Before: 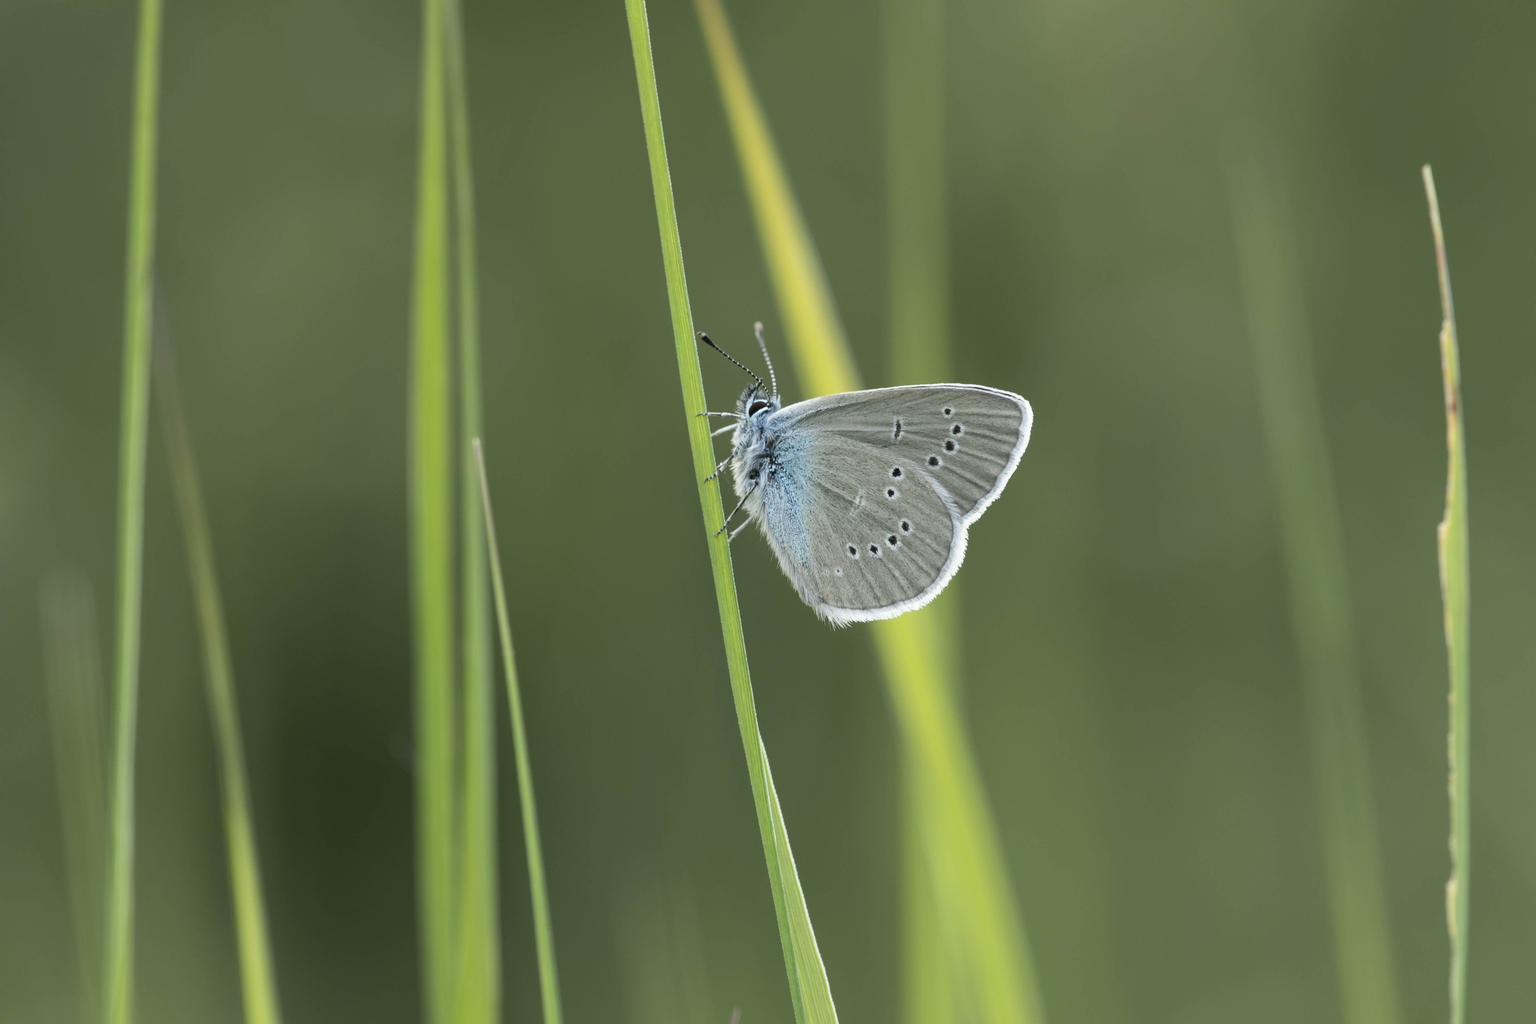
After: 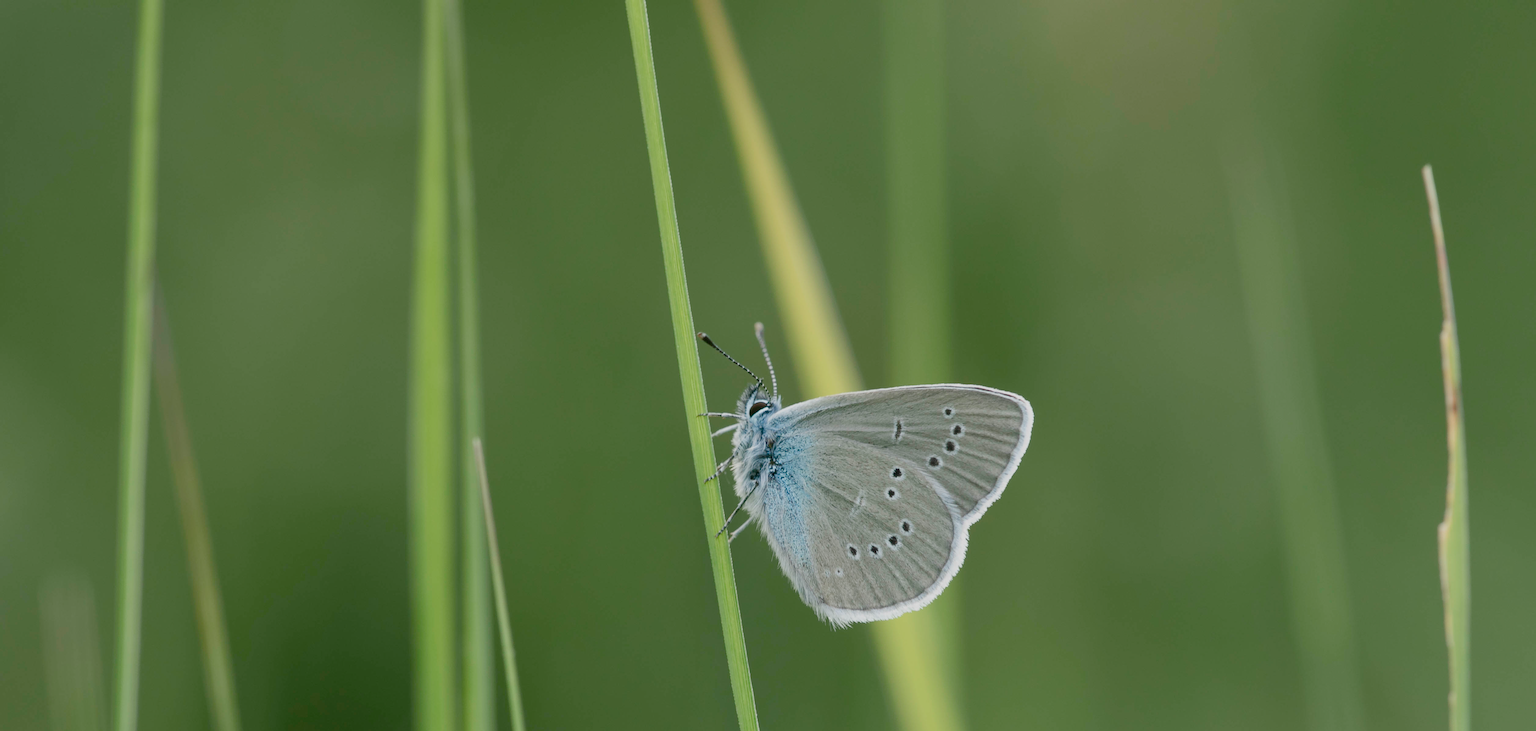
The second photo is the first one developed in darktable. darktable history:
color balance rgb: shadows lift › chroma 1%, shadows lift › hue 113°, highlights gain › chroma 0.2%, highlights gain › hue 333°, perceptual saturation grading › global saturation 20%, perceptual saturation grading › highlights -50%, perceptual saturation grading › shadows 25%, contrast -20%
crop: bottom 28.576%
